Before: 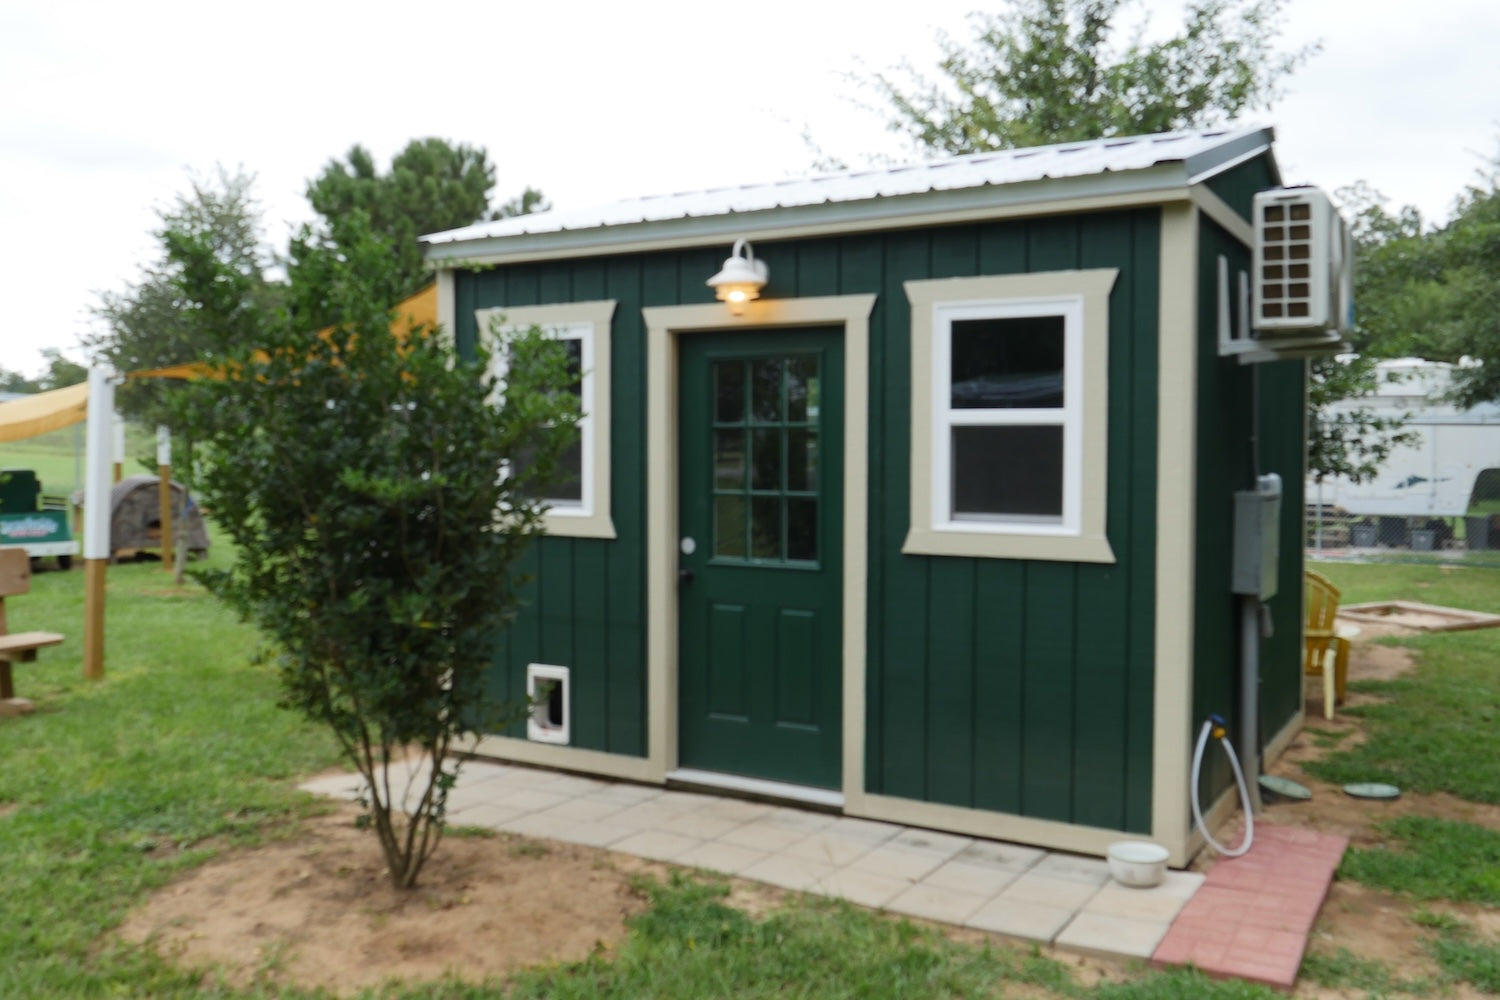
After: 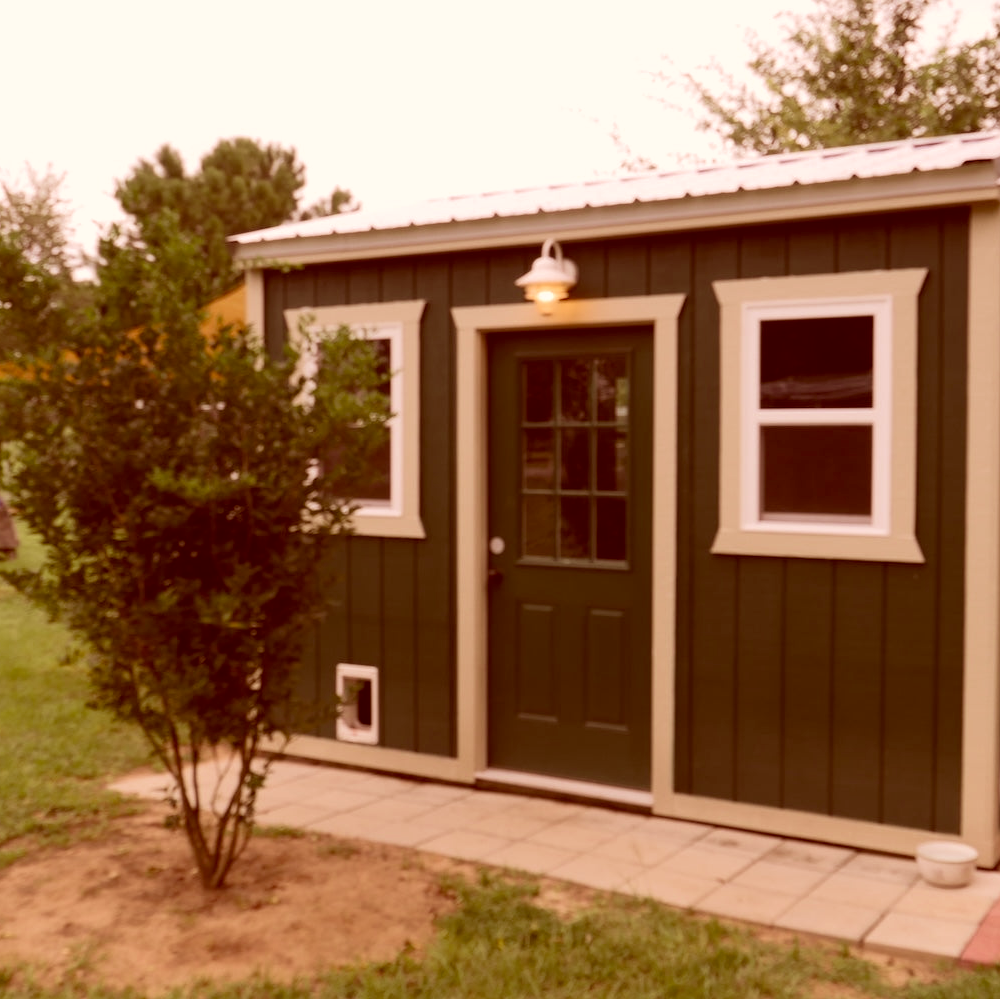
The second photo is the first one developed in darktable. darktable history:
crop and rotate: left 12.802%, right 20.525%
color correction: highlights a* 9.22, highlights b* 8.91, shadows a* 39.62, shadows b* 39.56, saturation 0.821
velvia: on, module defaults
